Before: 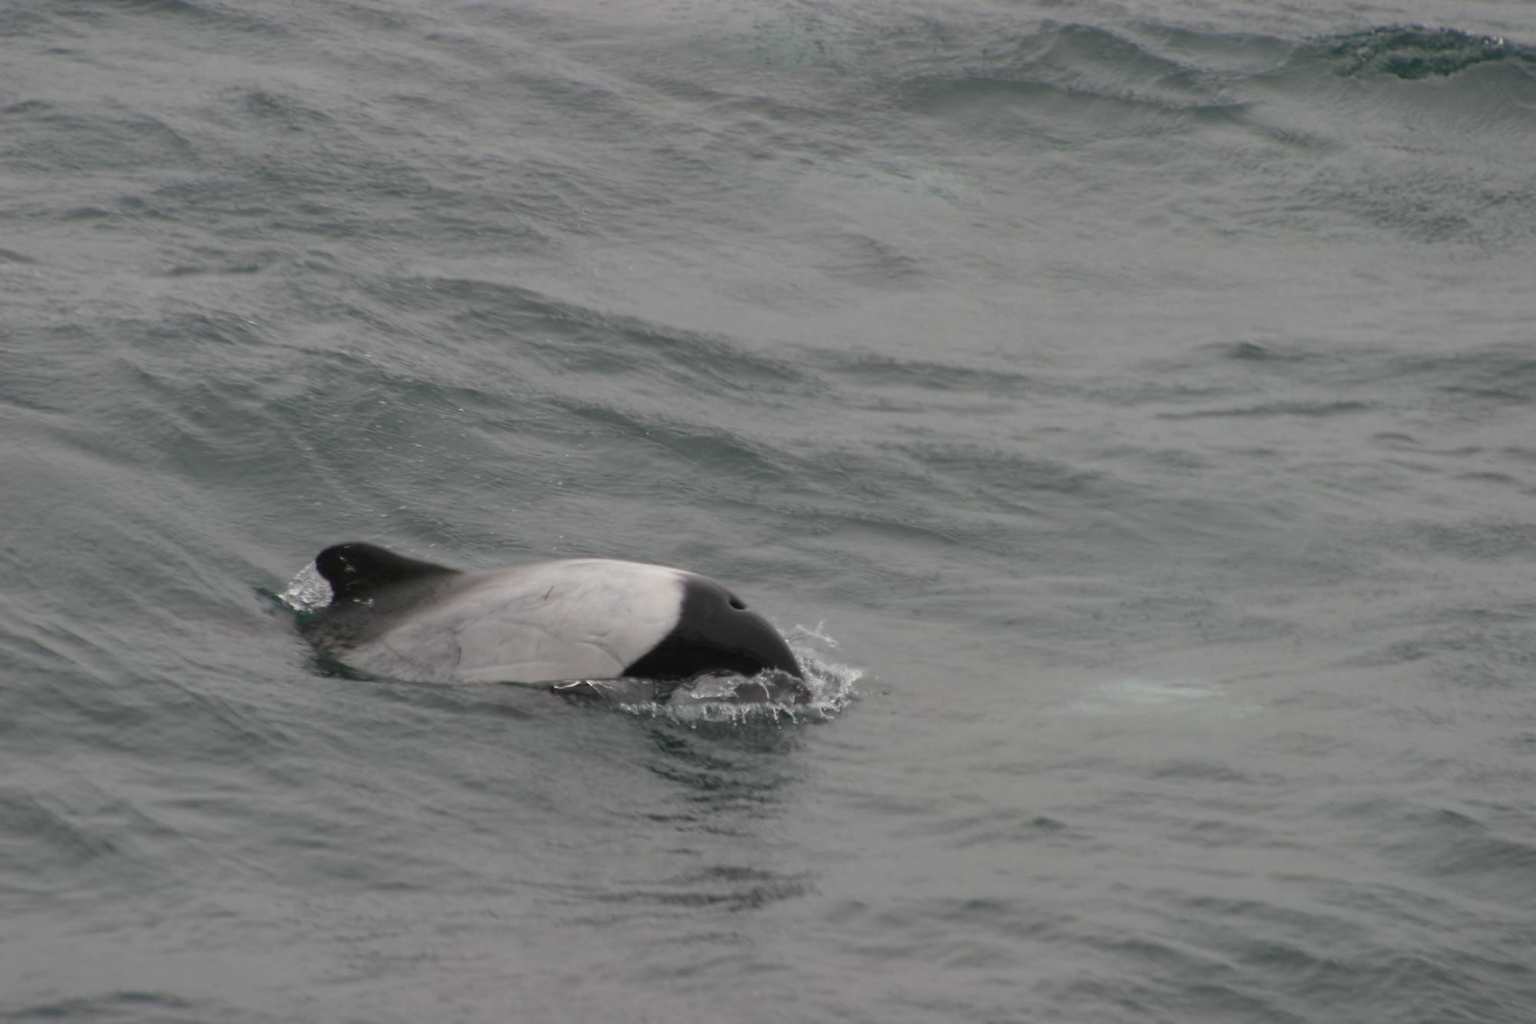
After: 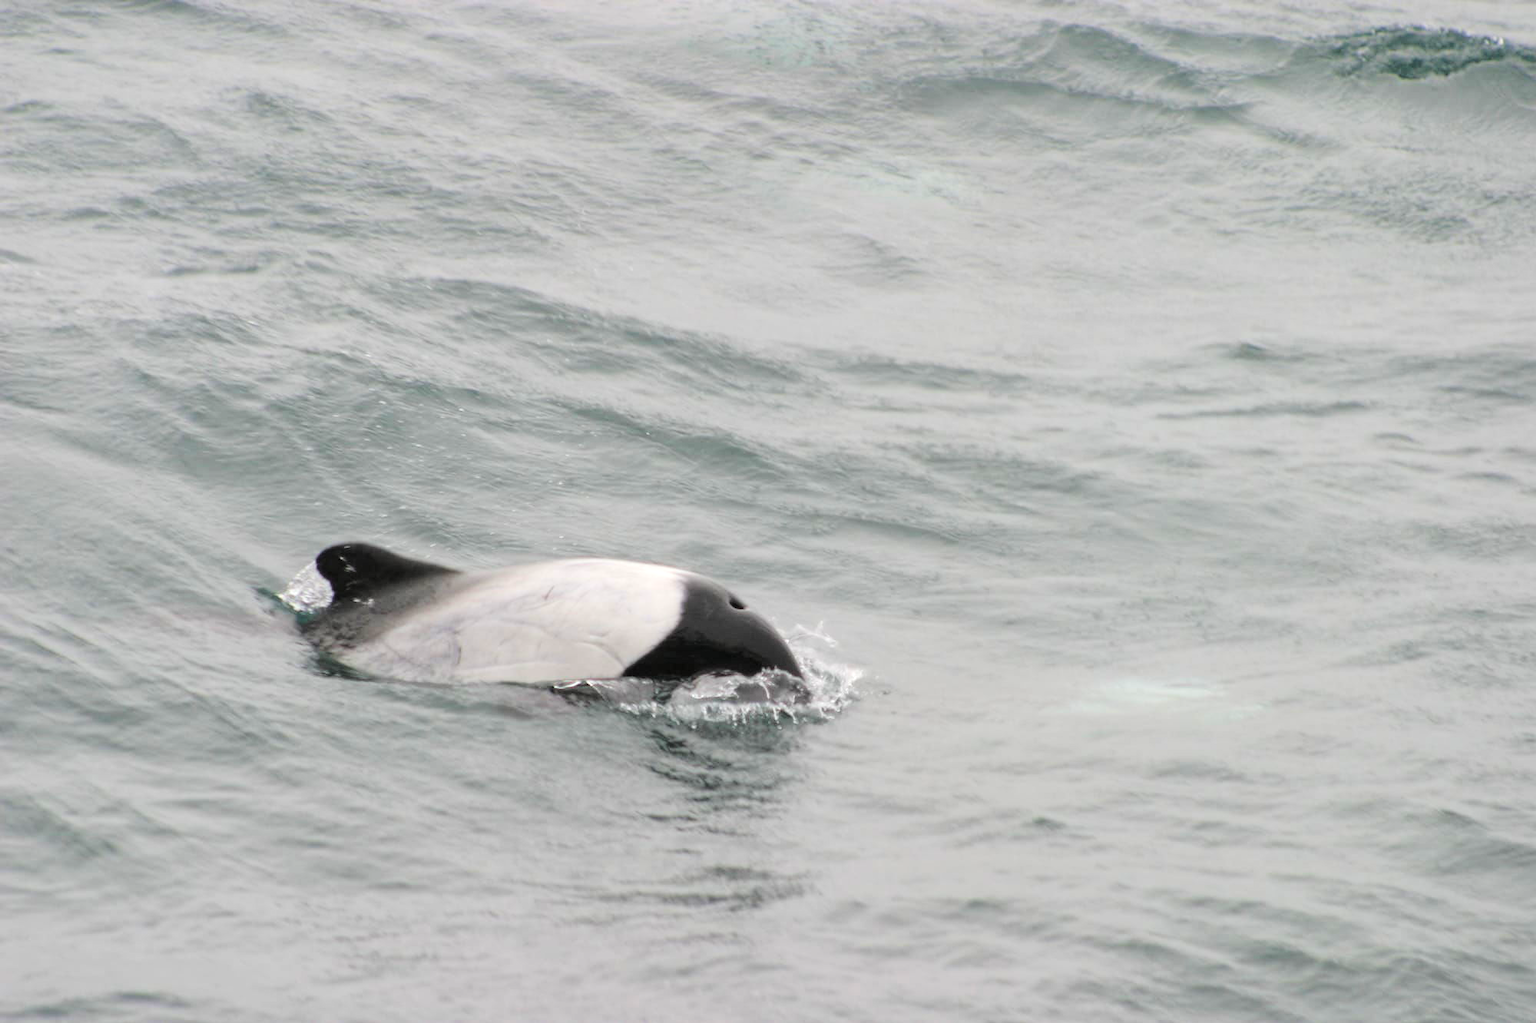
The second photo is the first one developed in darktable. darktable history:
local contrast: highlights 103%, shadows 99%, detail 120%, midtone range 0.2
exposure: black level correction 0, exposure 0.895 EV, compensate highlight preservation false
shadows and highlights: shadows 25.76, highlights -24.69
tone curve: curves: ch0 [(0, 0) (0.11, 0.061) (0.256, 0.259) (0.398, 0.494) (0.498, 0.611) (0.65, 0.757) (0.835, 0.883) (1, 0.961)]; ch1 [(0, 0) (0.346, 0.307) (0.408, 0.369) (0.453, 0.457) (0.482, 0.479) (0.502, 0.498) (0.521, 0.51) (0.553, 0.554) (0.618, 0.65) (0.693, 0.727) (1, 1)]; ch2 [(0, 0) (0.366, 0.337) (0.434, 0.46) (0.485, 0.494) (0.5, 0.494) (0.511, 0.508) (0.537, 0.55) (0.579, 0.599) (0.621, 0.693) (1, 1)], color space Lab, linked channels, preserve colors none
